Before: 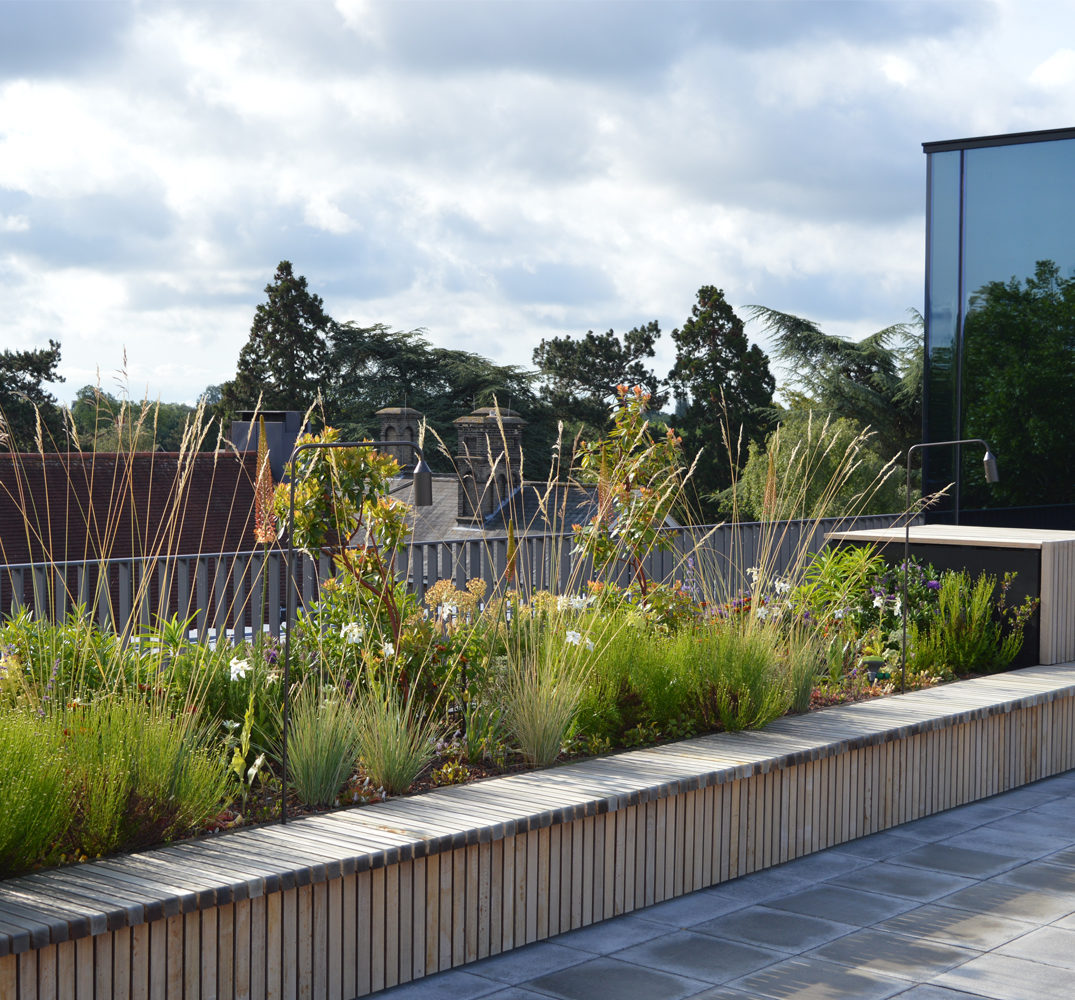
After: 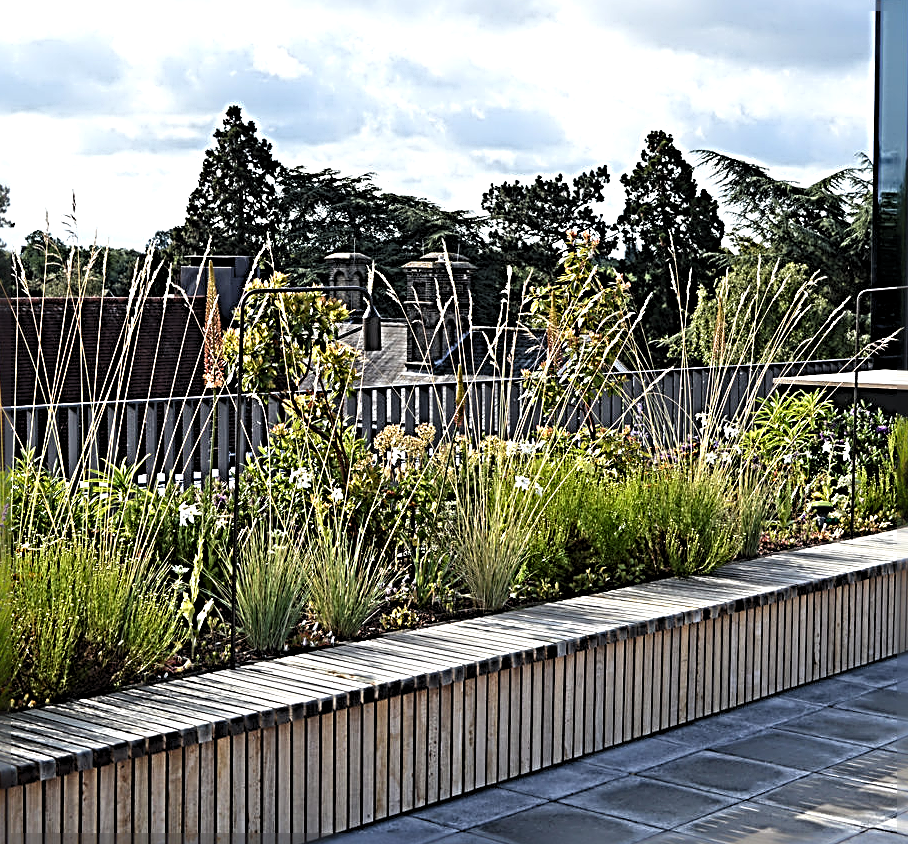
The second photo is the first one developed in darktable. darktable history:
levels: gray 59.4%, levels [0.062, 0.494, 0.925]
crop and rotate: left 4.784%, top 15.541%, right 10.705%
sharpen: radius 4.044, amount 1.988
